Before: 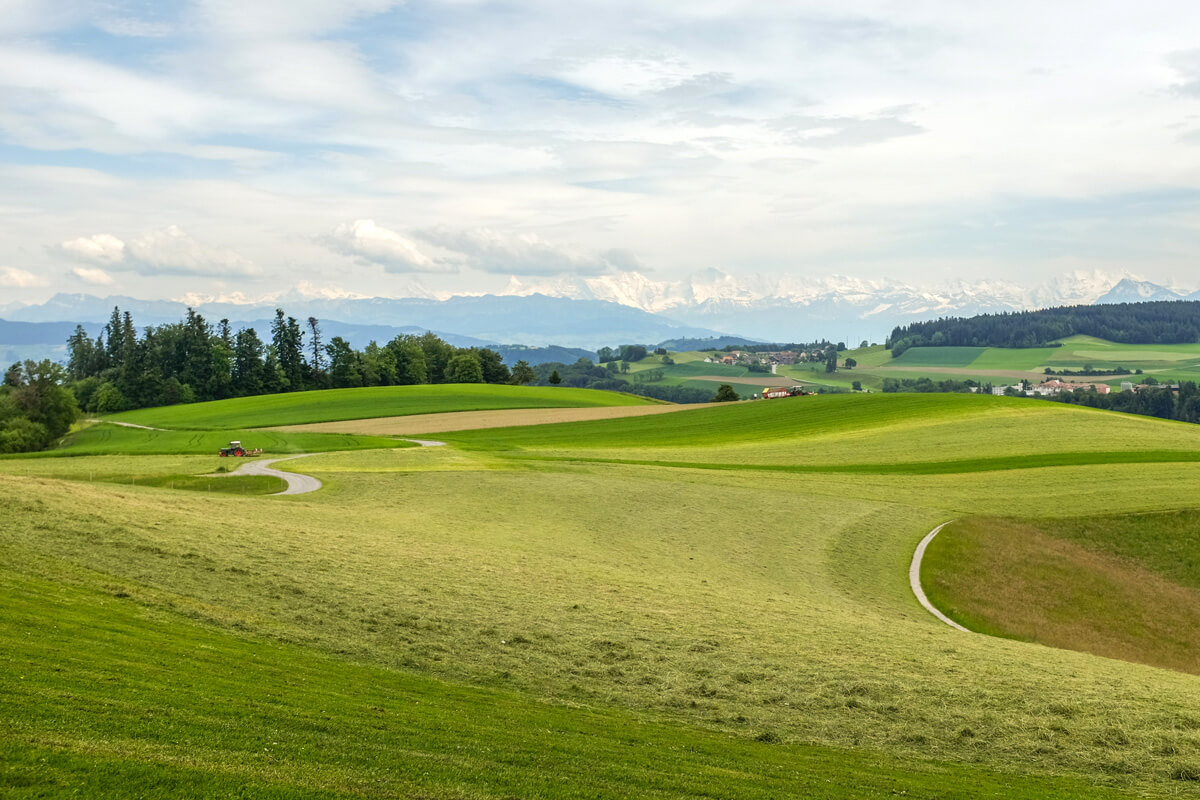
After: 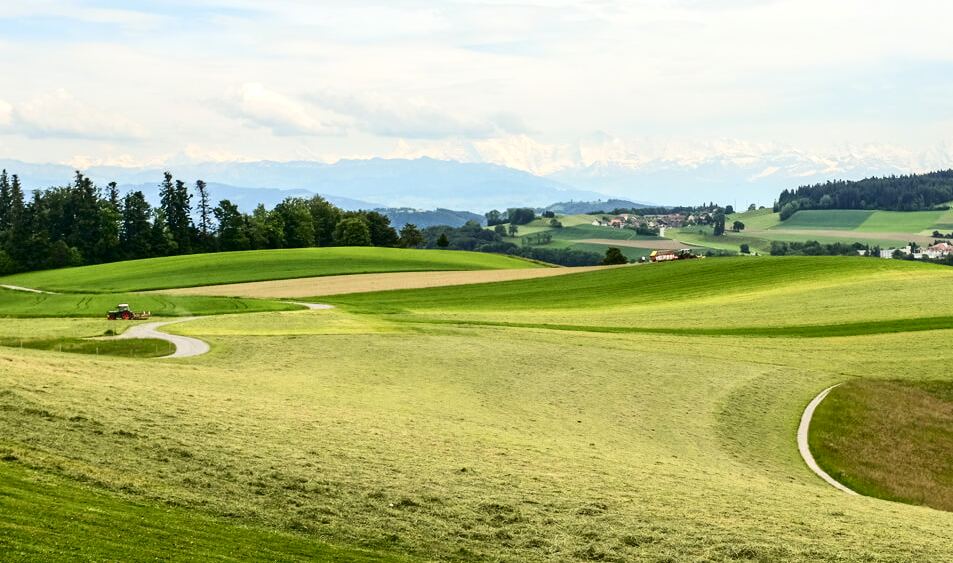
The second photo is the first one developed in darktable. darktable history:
contrast brightness saturation: contrast 0.292
crop: left 9.347%, top 17.201%, right 11.216%, bottom 12.321%
